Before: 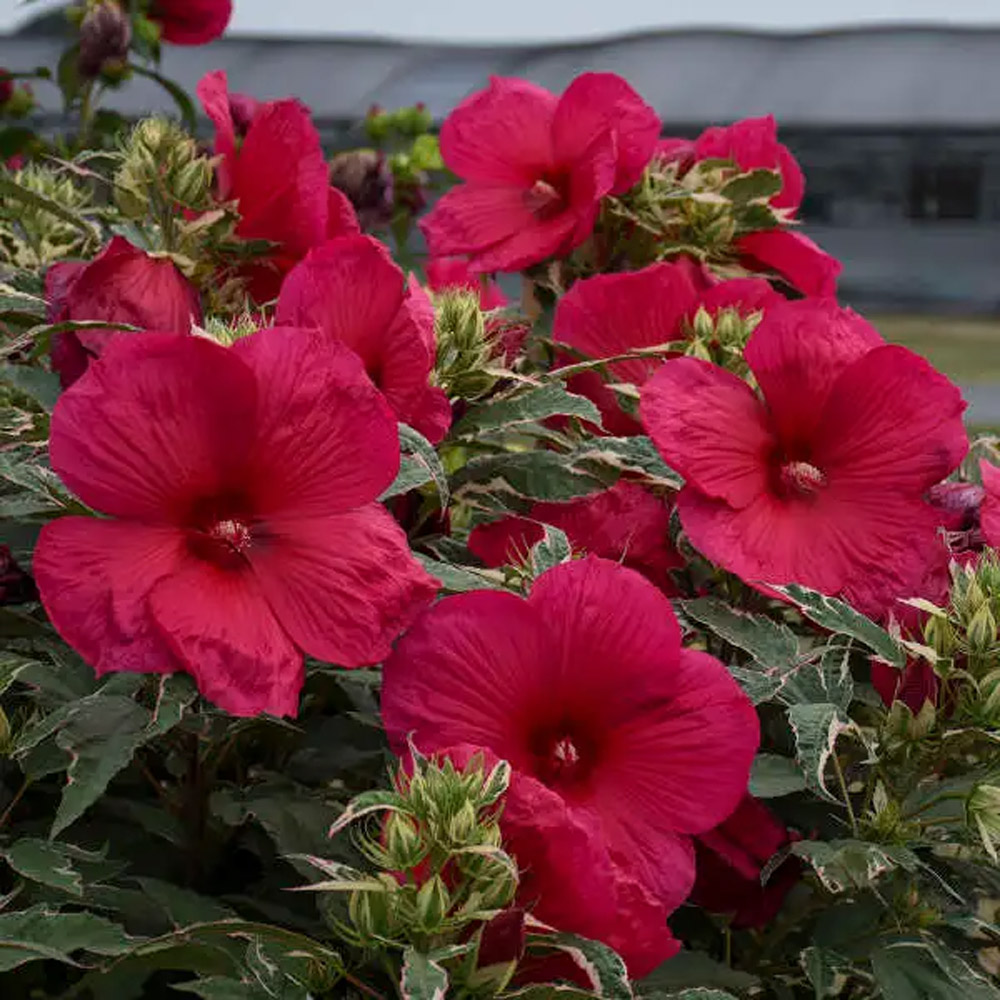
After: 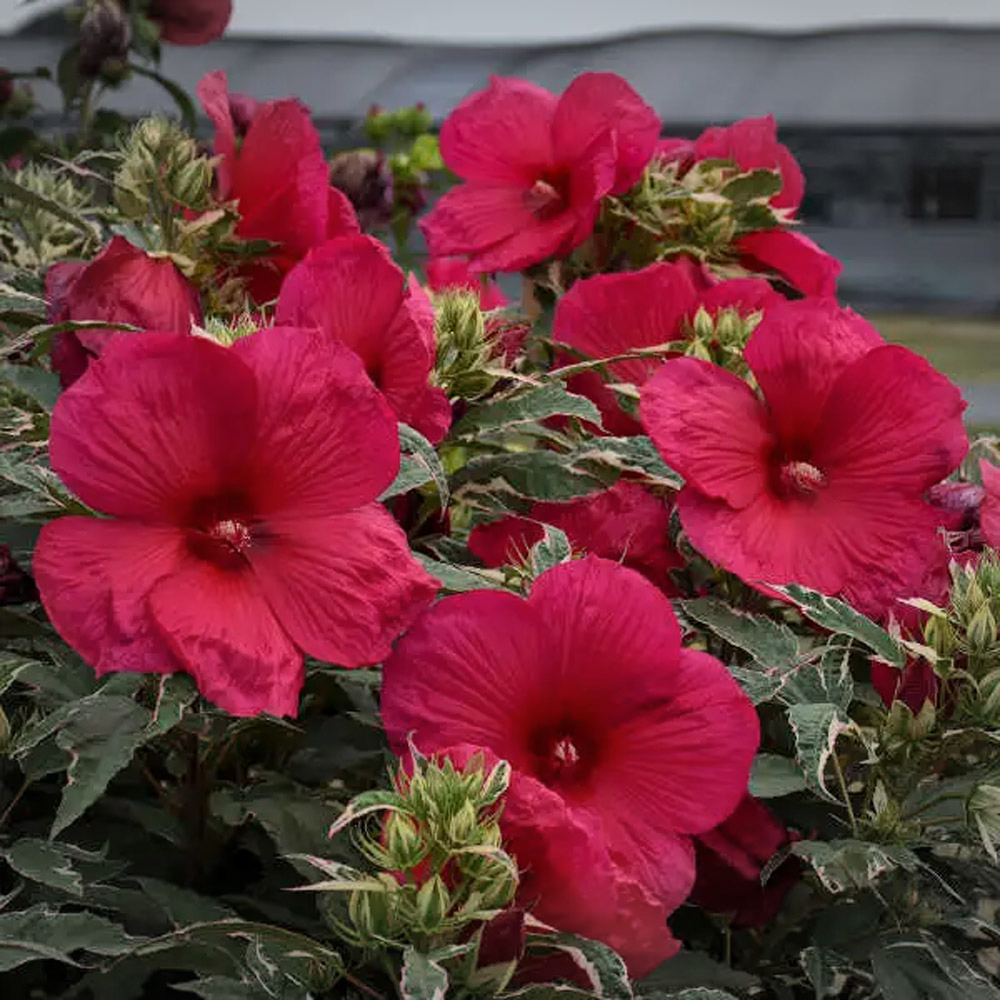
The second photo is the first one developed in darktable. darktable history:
vignetting: fall-off start 88.38%, fall-off radius 44.15%, brightness -0.281, width/height ratio 1.161, unbound false
shadows and highlights: shadows 34.5, highlights -34.98, soften with gaussian
